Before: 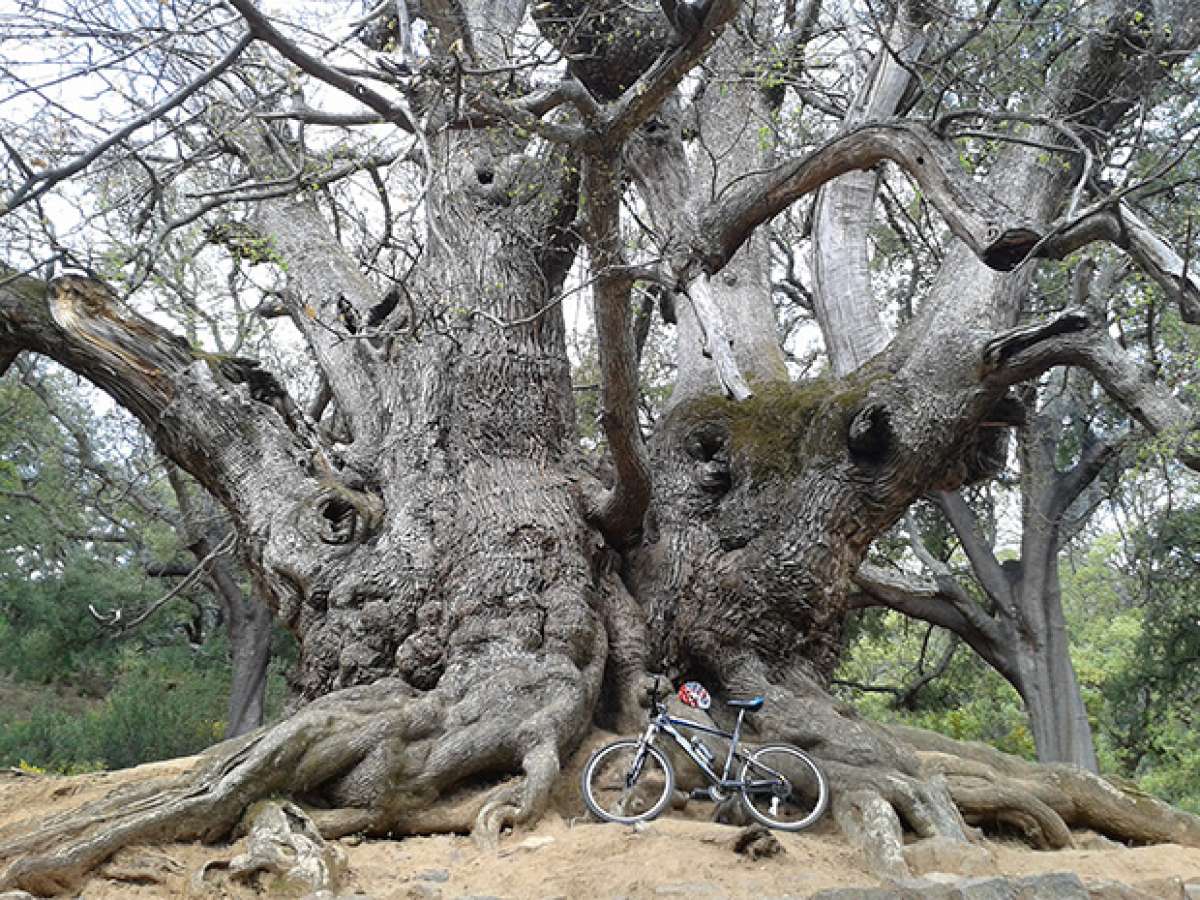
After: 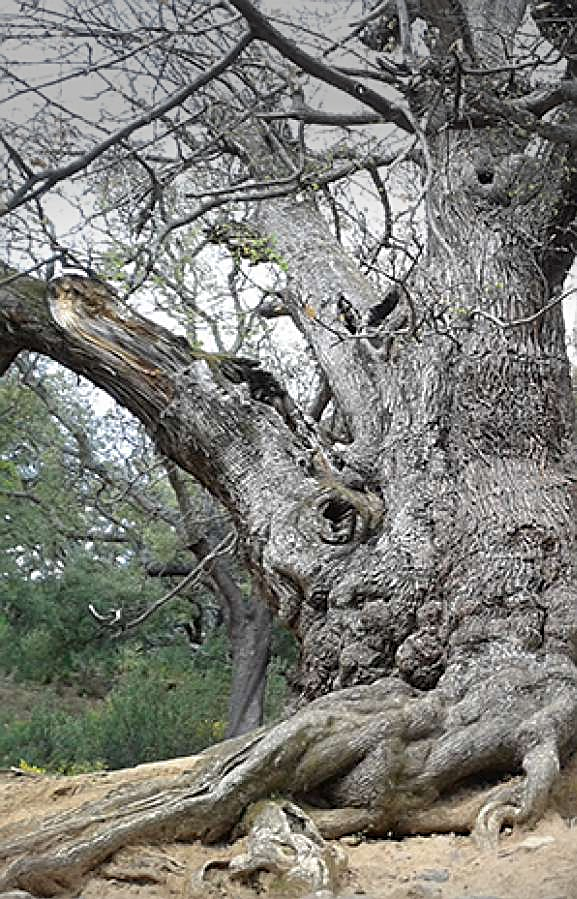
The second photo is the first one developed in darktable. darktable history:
crop and rotate: left 0.05%, top 0%, right 51.796%
sharpen: on, module defaults
vignetting: fall-off start 100.15%, center (-0.028, 0.237), width/height ratio 1.325, unbound false
